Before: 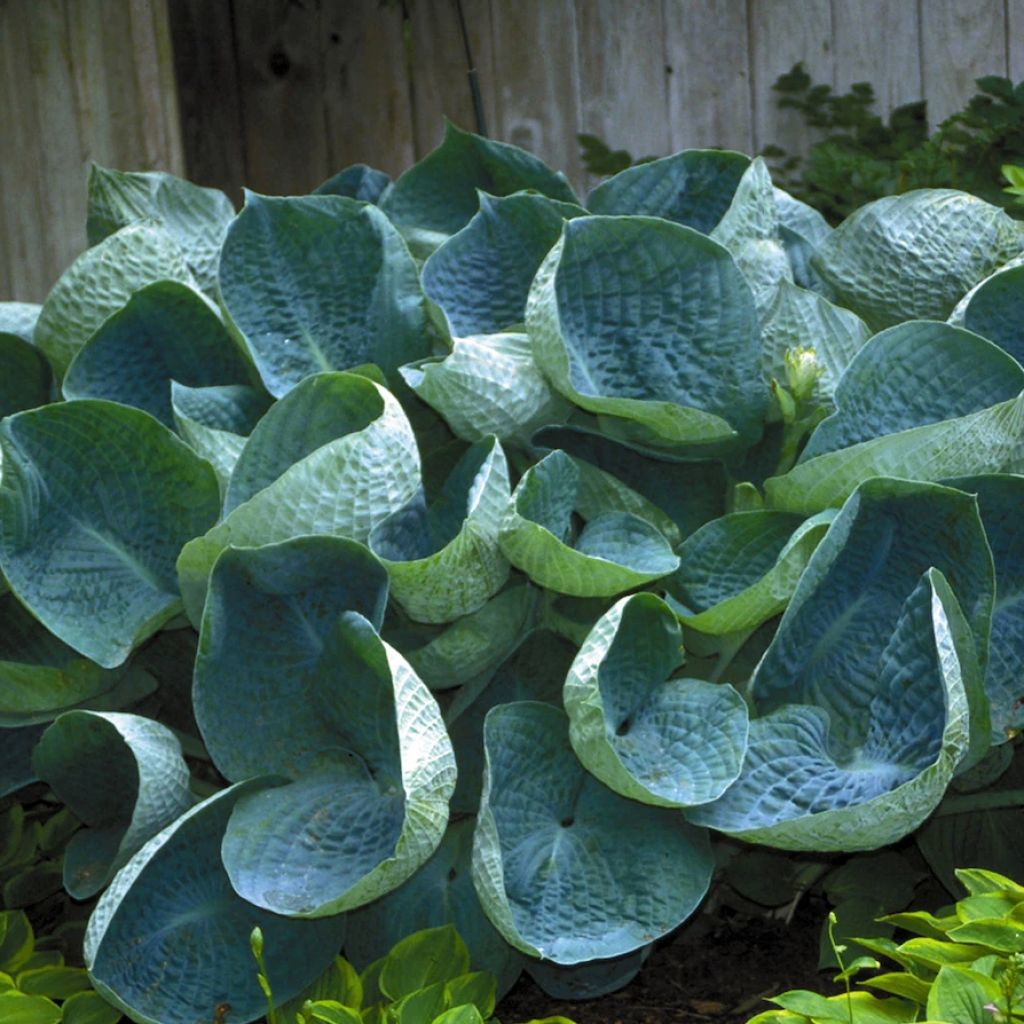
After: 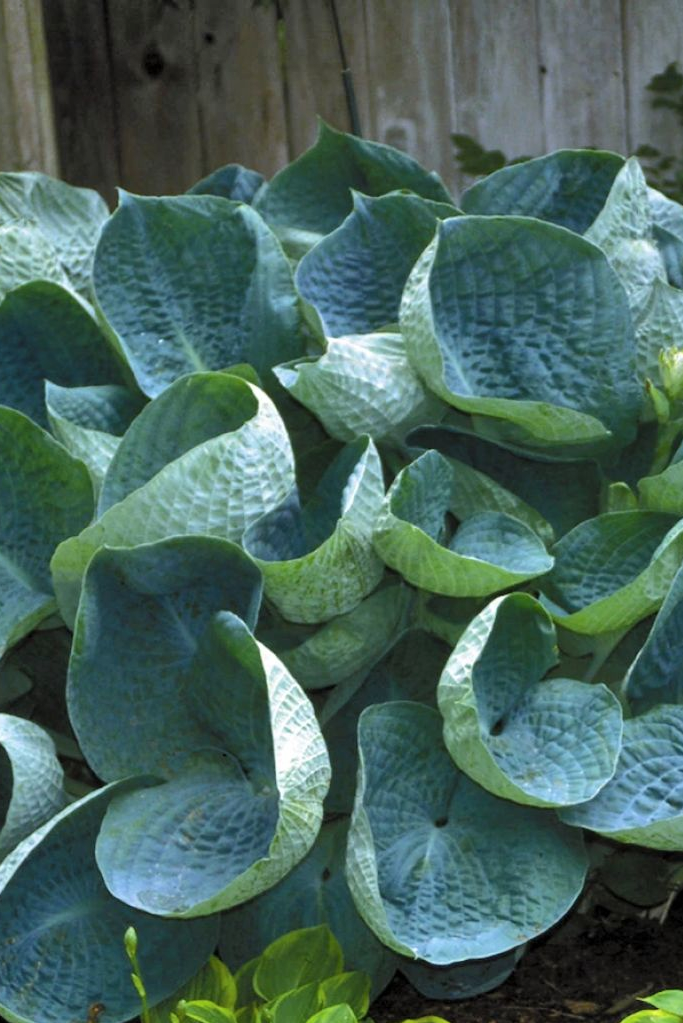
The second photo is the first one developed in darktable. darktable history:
shadows and highlights: shadows 58.23, soften with gaussian
crop and rotate: left 12.362%, right 20.87%
